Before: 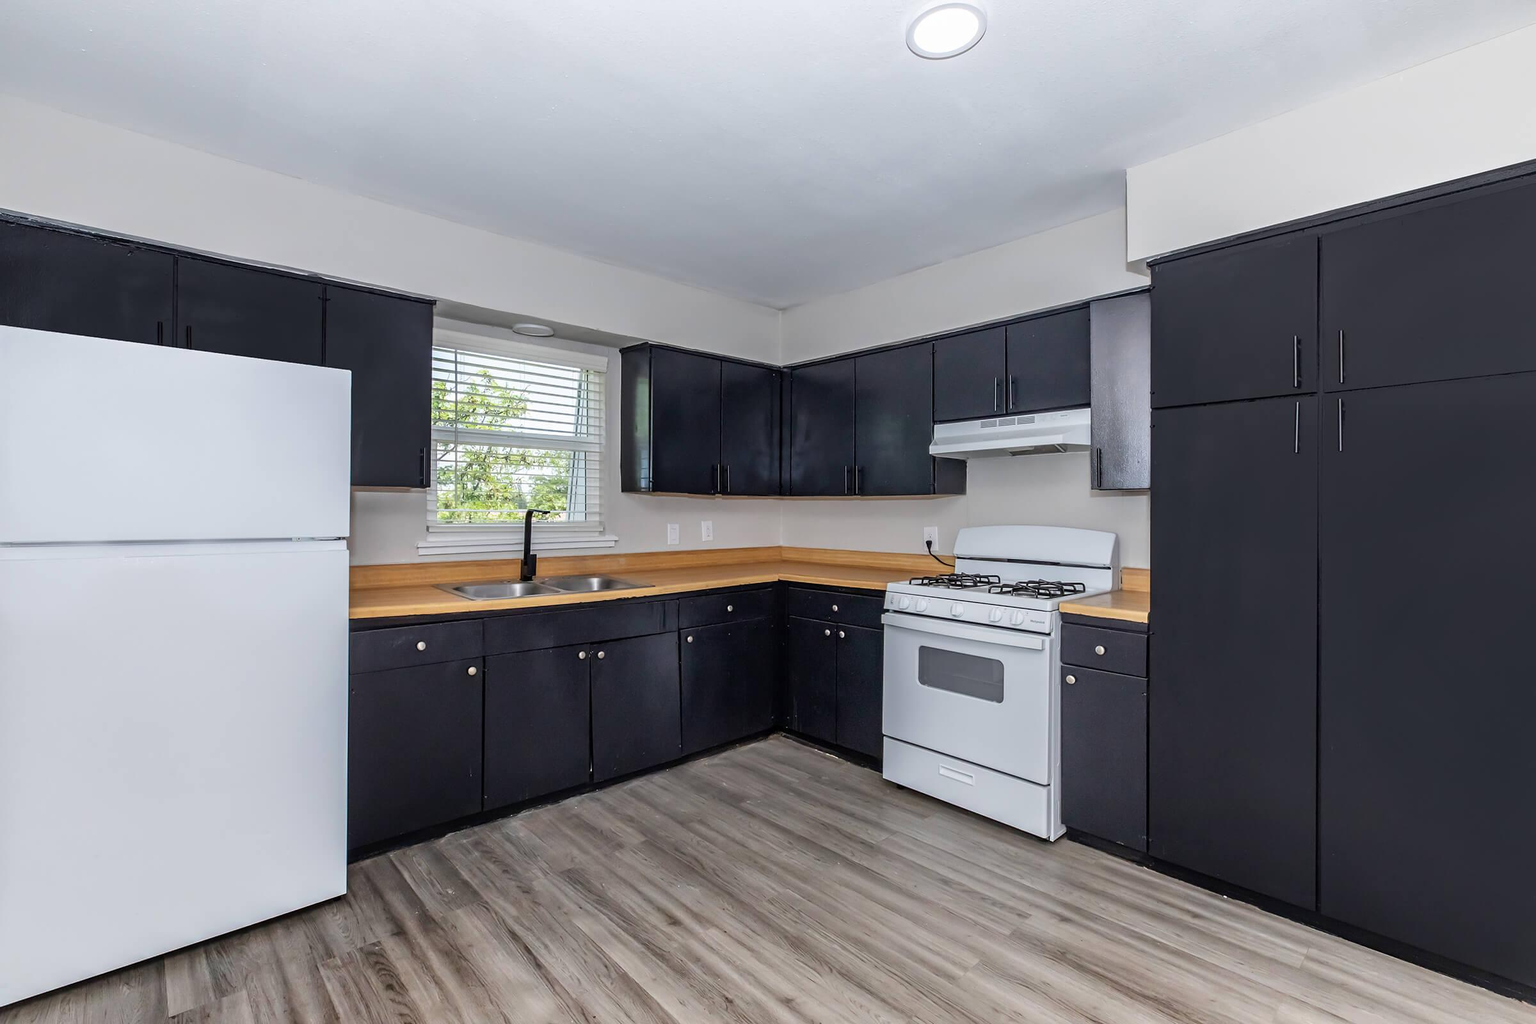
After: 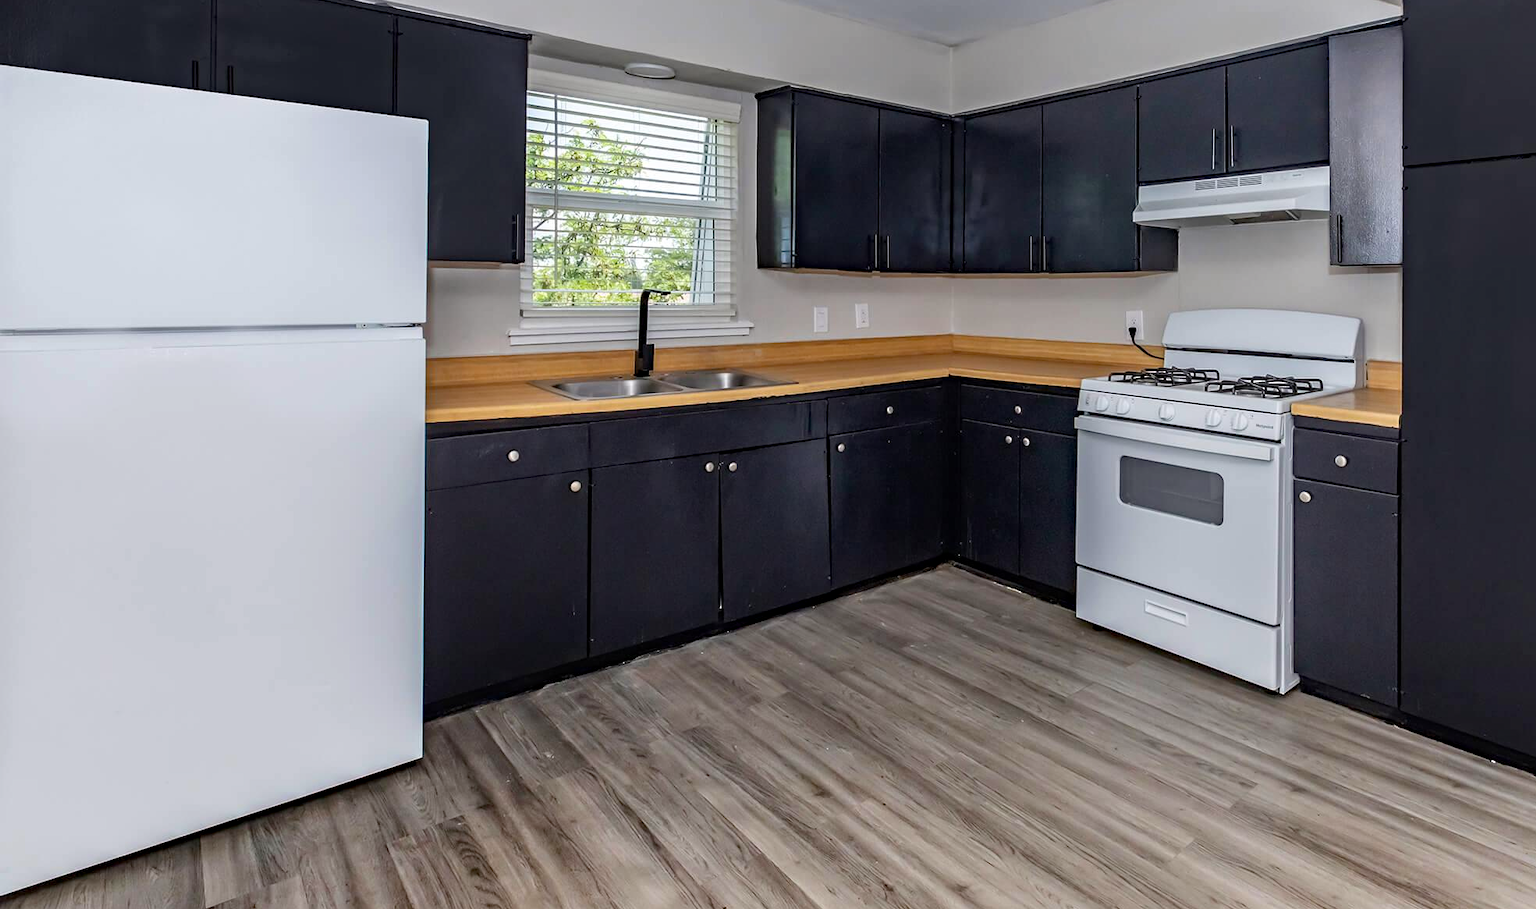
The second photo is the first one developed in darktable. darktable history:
haze removal: strength 0.255, distance 0.248, adaptive false
crop: top 26.609%, right 17.952%
sharpen: radius 2.877, amount 0.87, threshold 47.151
